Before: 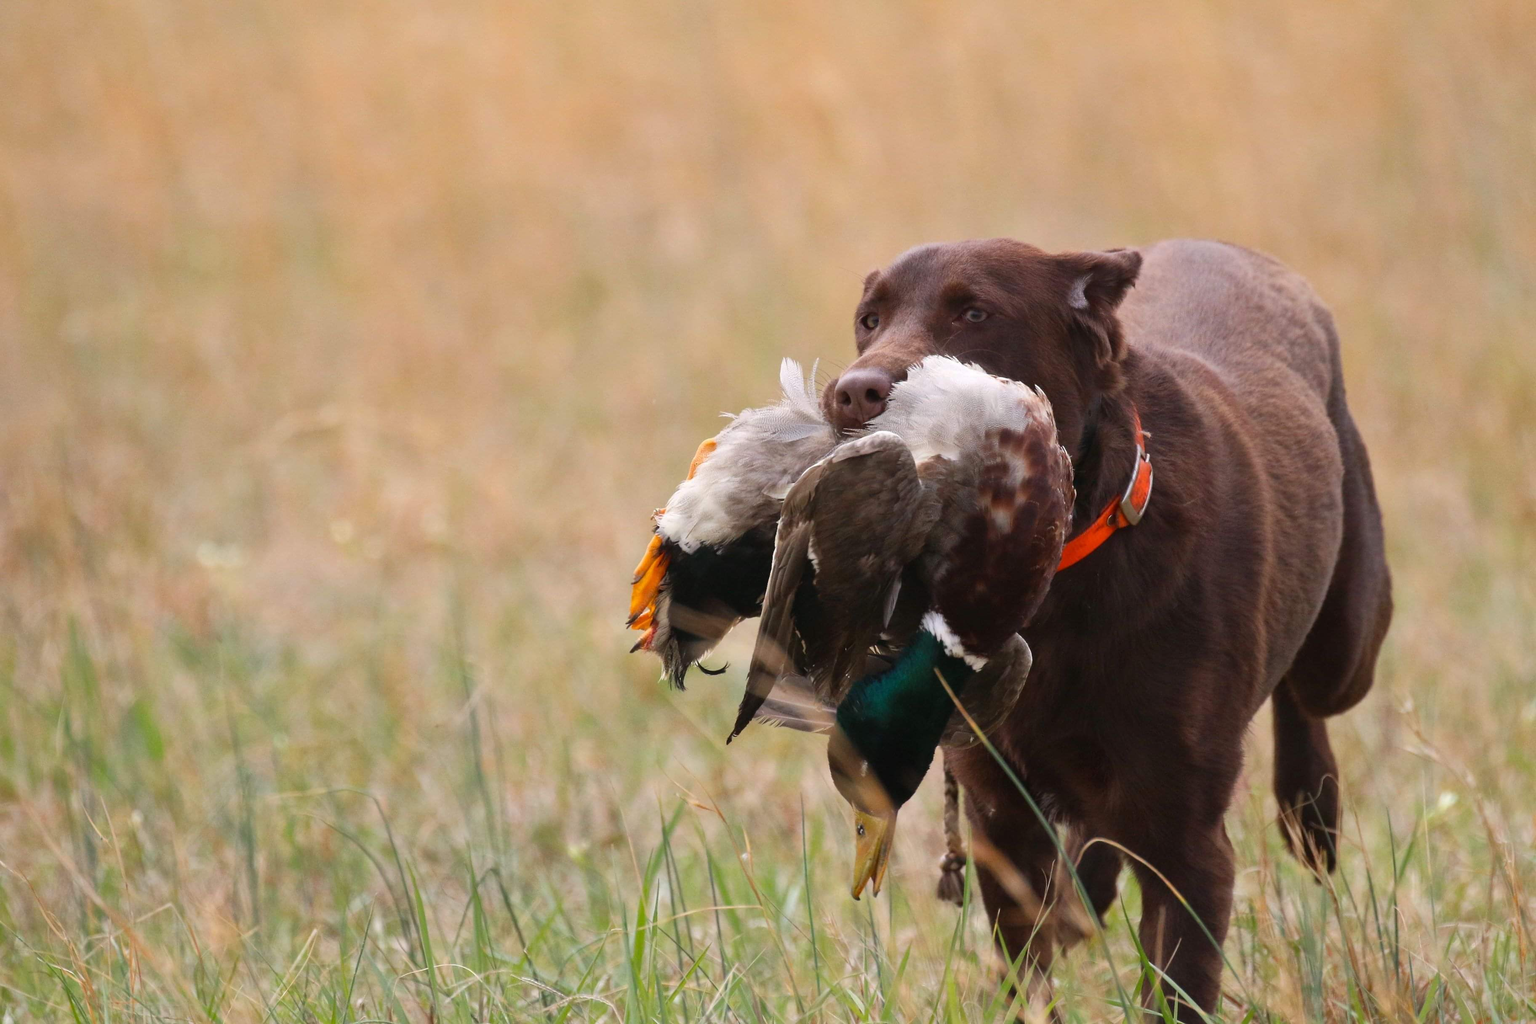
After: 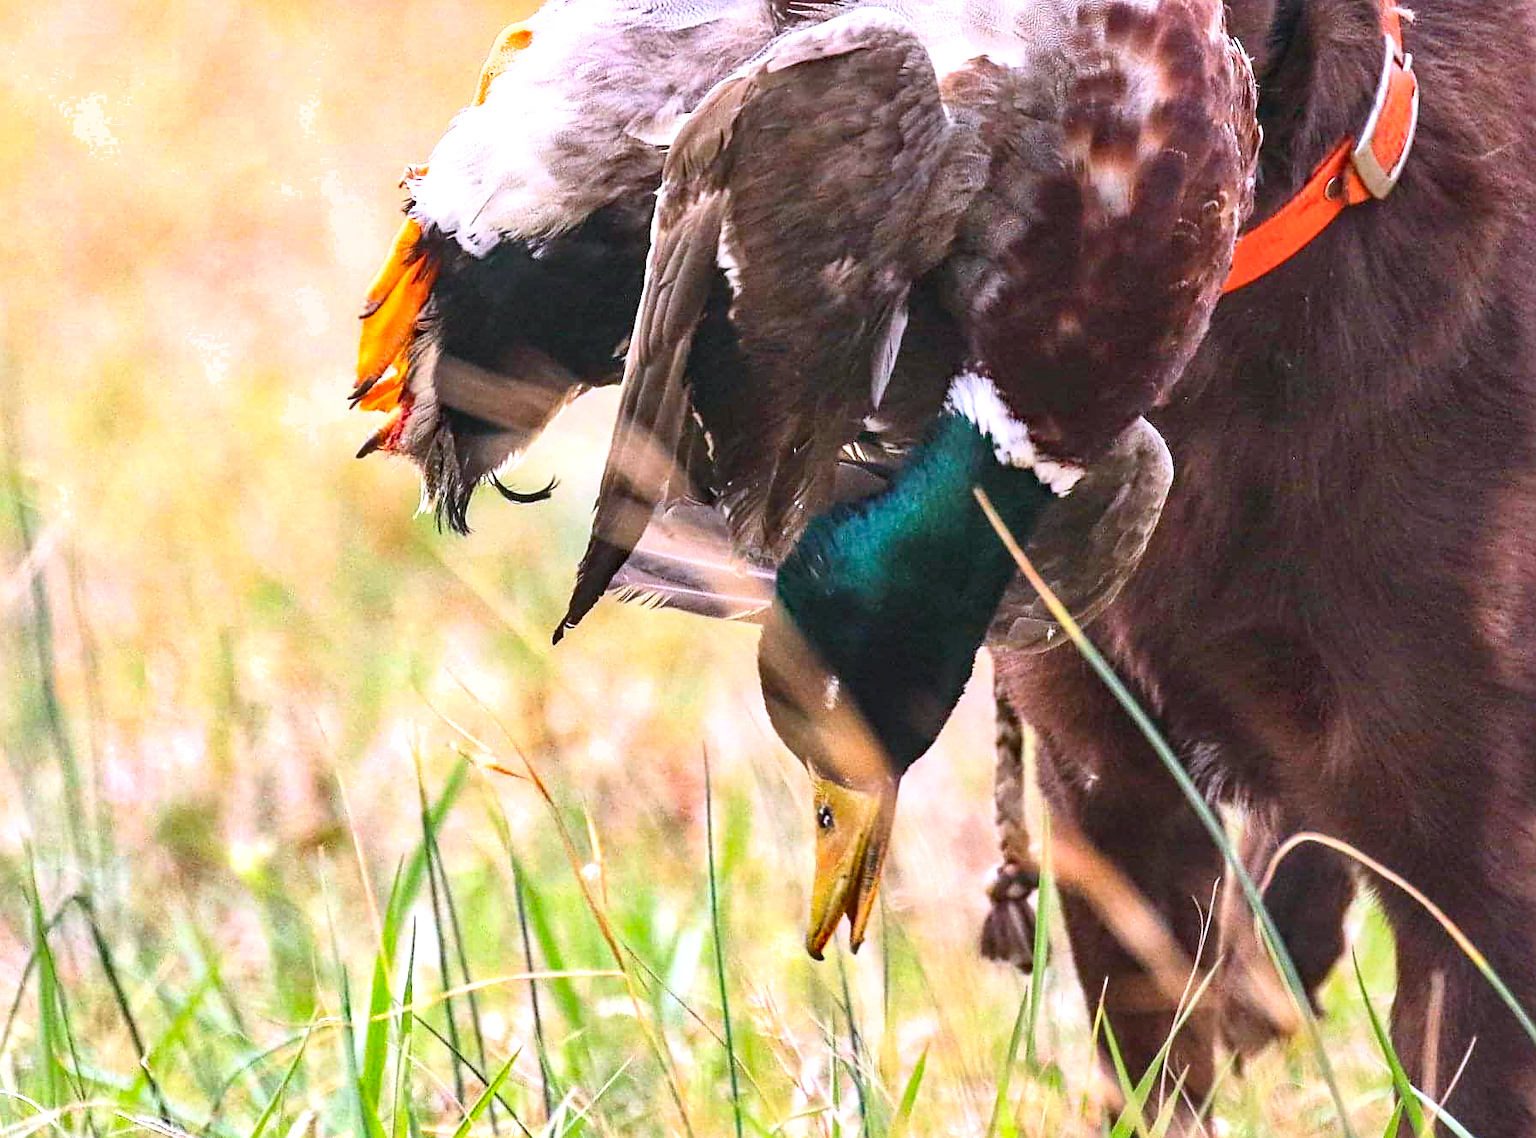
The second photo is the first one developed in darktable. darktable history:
shadows and highlights: soften with gaussian
crop: left 29.578%, top 41.737%, right 21.139%, bottom 3.463%
color calibration: illuminant as shot in camera, x 0.363, y 0.385, temperature 4537.11 K
haze removal: compatibility mode true
contrast brightness saturation: contrast 0.198, brightness 0.148, saturation 0.143
local contrast: on, module defaults
sharpen: on, module defaults
exposure: exposure 1.092 EV, compensate exposure bias true, compensate highlight preservation false
